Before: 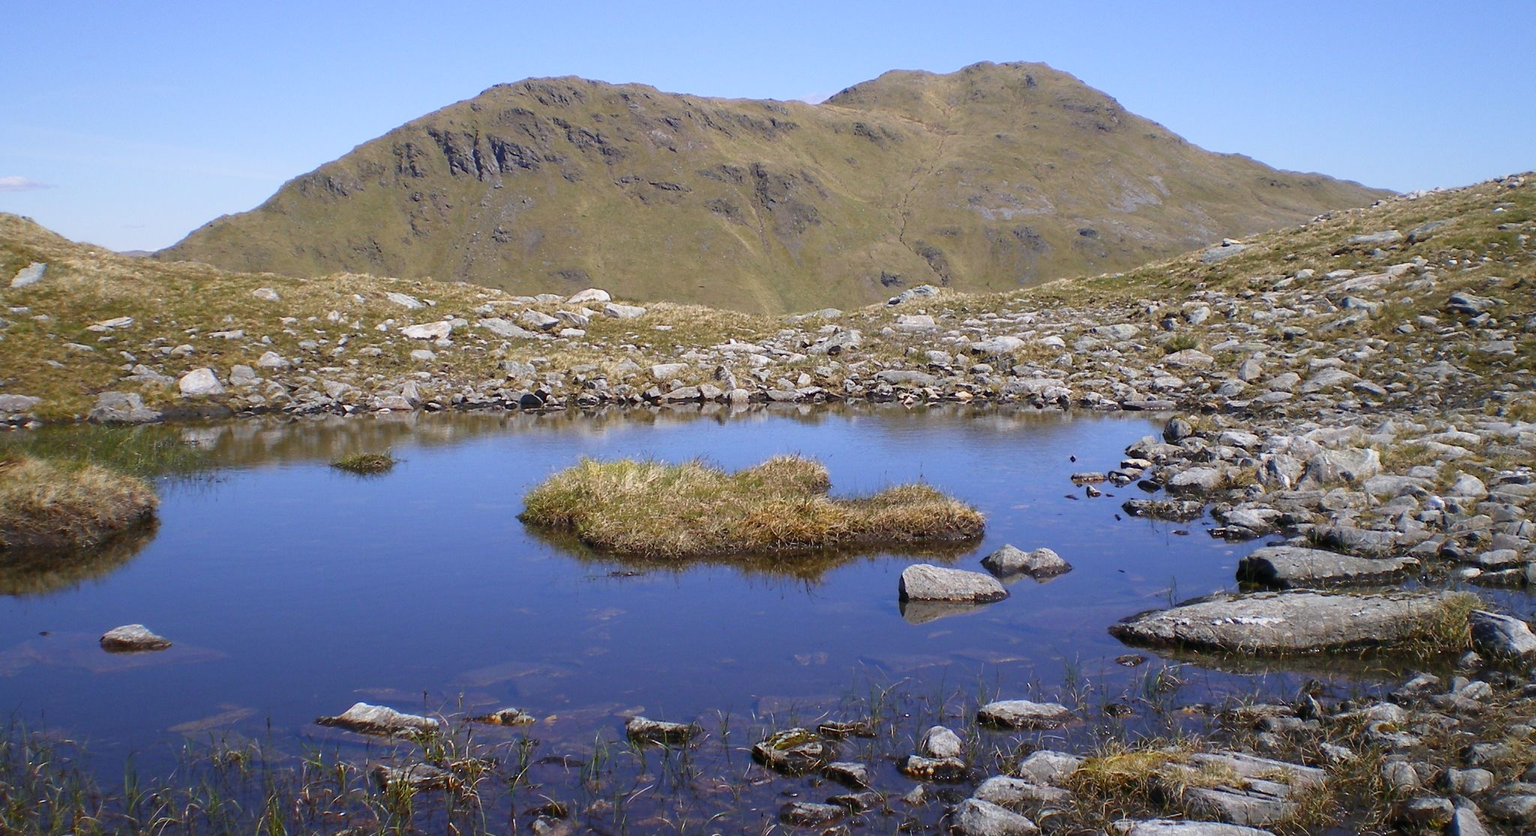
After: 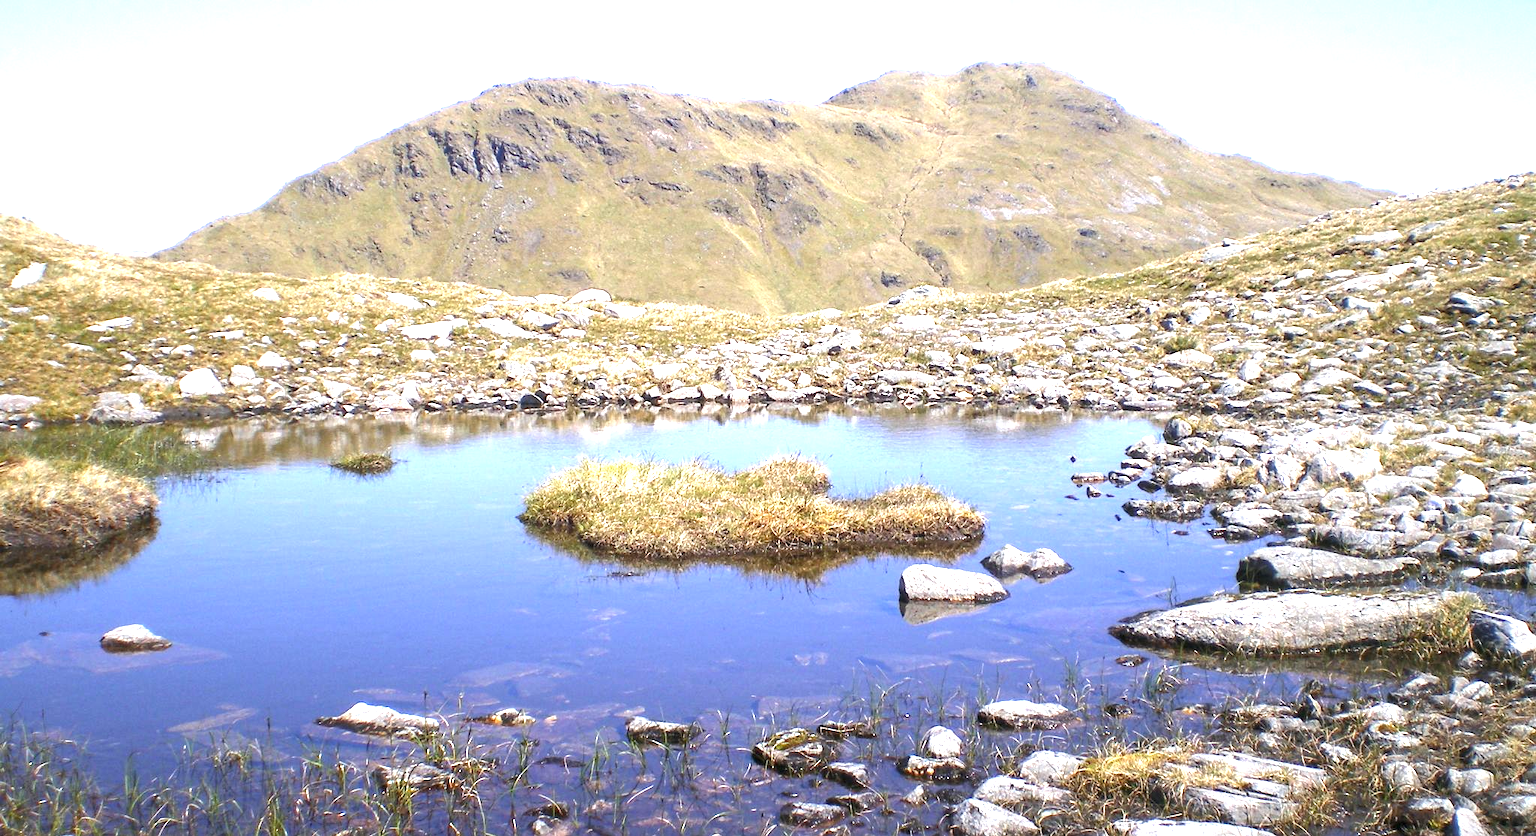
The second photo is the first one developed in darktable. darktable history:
exposure: black level correction 0, exposure 1.6 EV, compensate exposure bias true, compensate highlight preservation false
local contrast: on, module defaults
contrast brightness saturation: saturation -0.05
